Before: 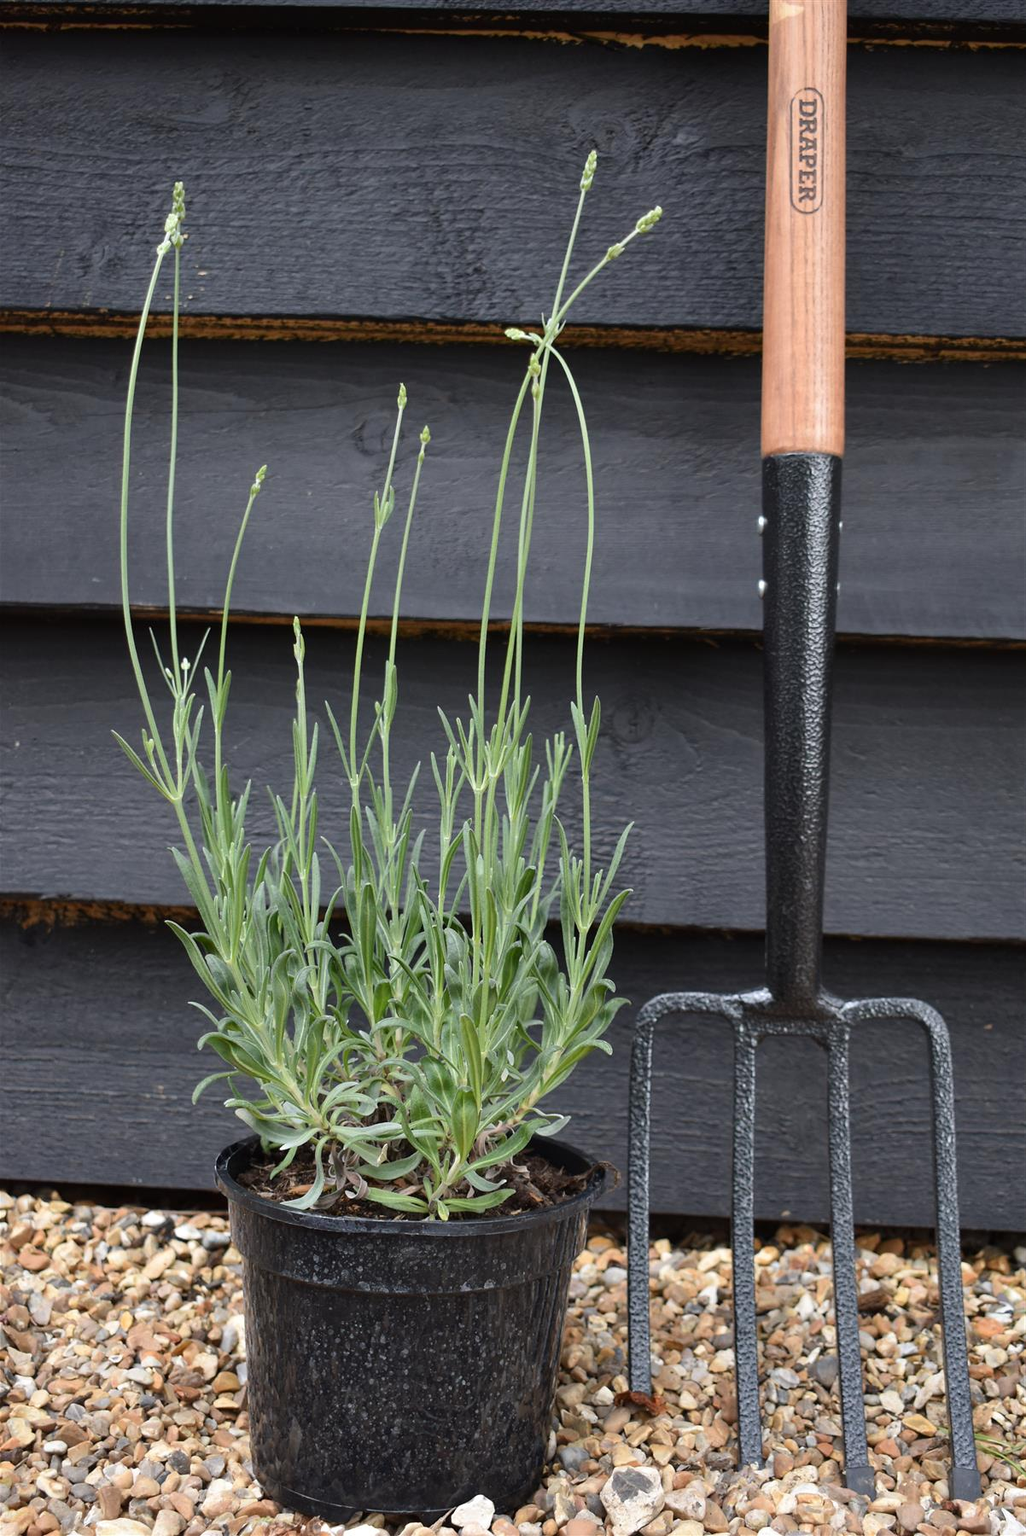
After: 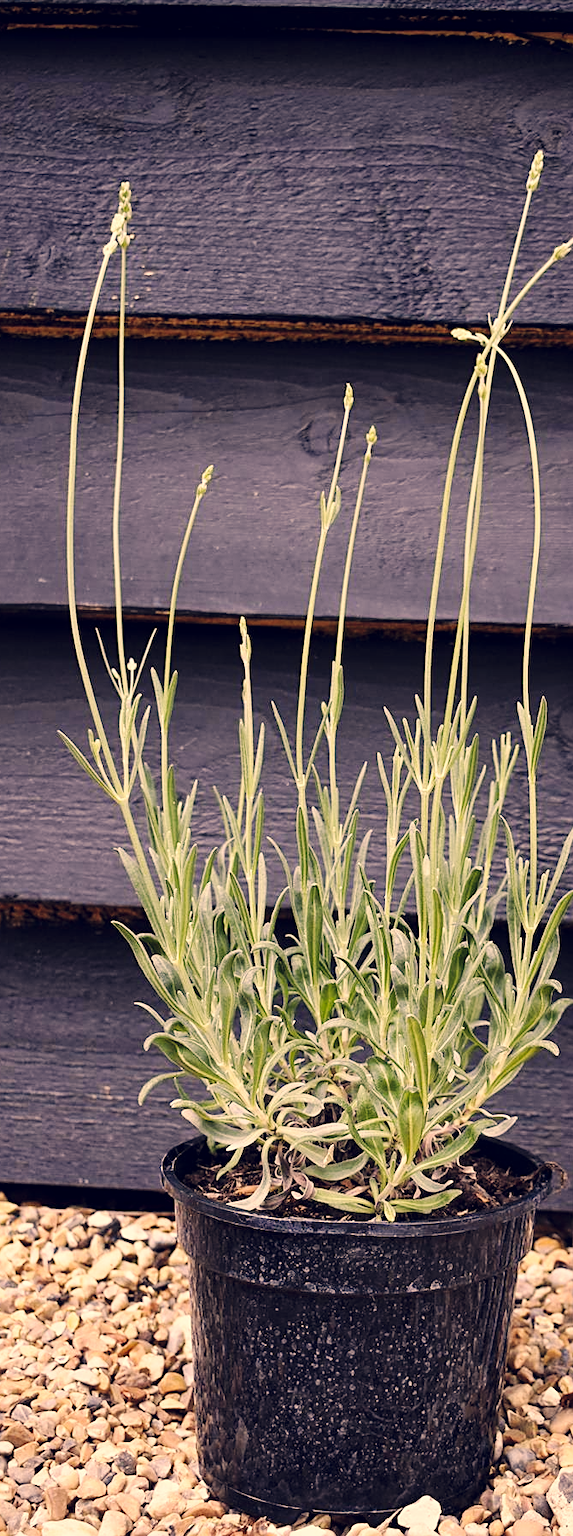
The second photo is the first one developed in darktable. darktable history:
color correction: highlights a* 19.97, highlights b* 26.99, shadows a* 3.44, shadows b* -16.59, saturation 0.761
color balance rgb: perceptual saturation grading › global saturation -0.089%, global vibrance 20%
crop: left 5.289%, right 38.721%
base curve: curves: ch0 [(0, 0) (0.032, 0.025) (0.121, 0.166) (0.206, 0.329) (0.605, 0.79) (1, 1)], preserve colors none
local contrast: highlights 100%, shadows 103%, detail 120%, midtone range 0.2
sharpen: on, module defaults
